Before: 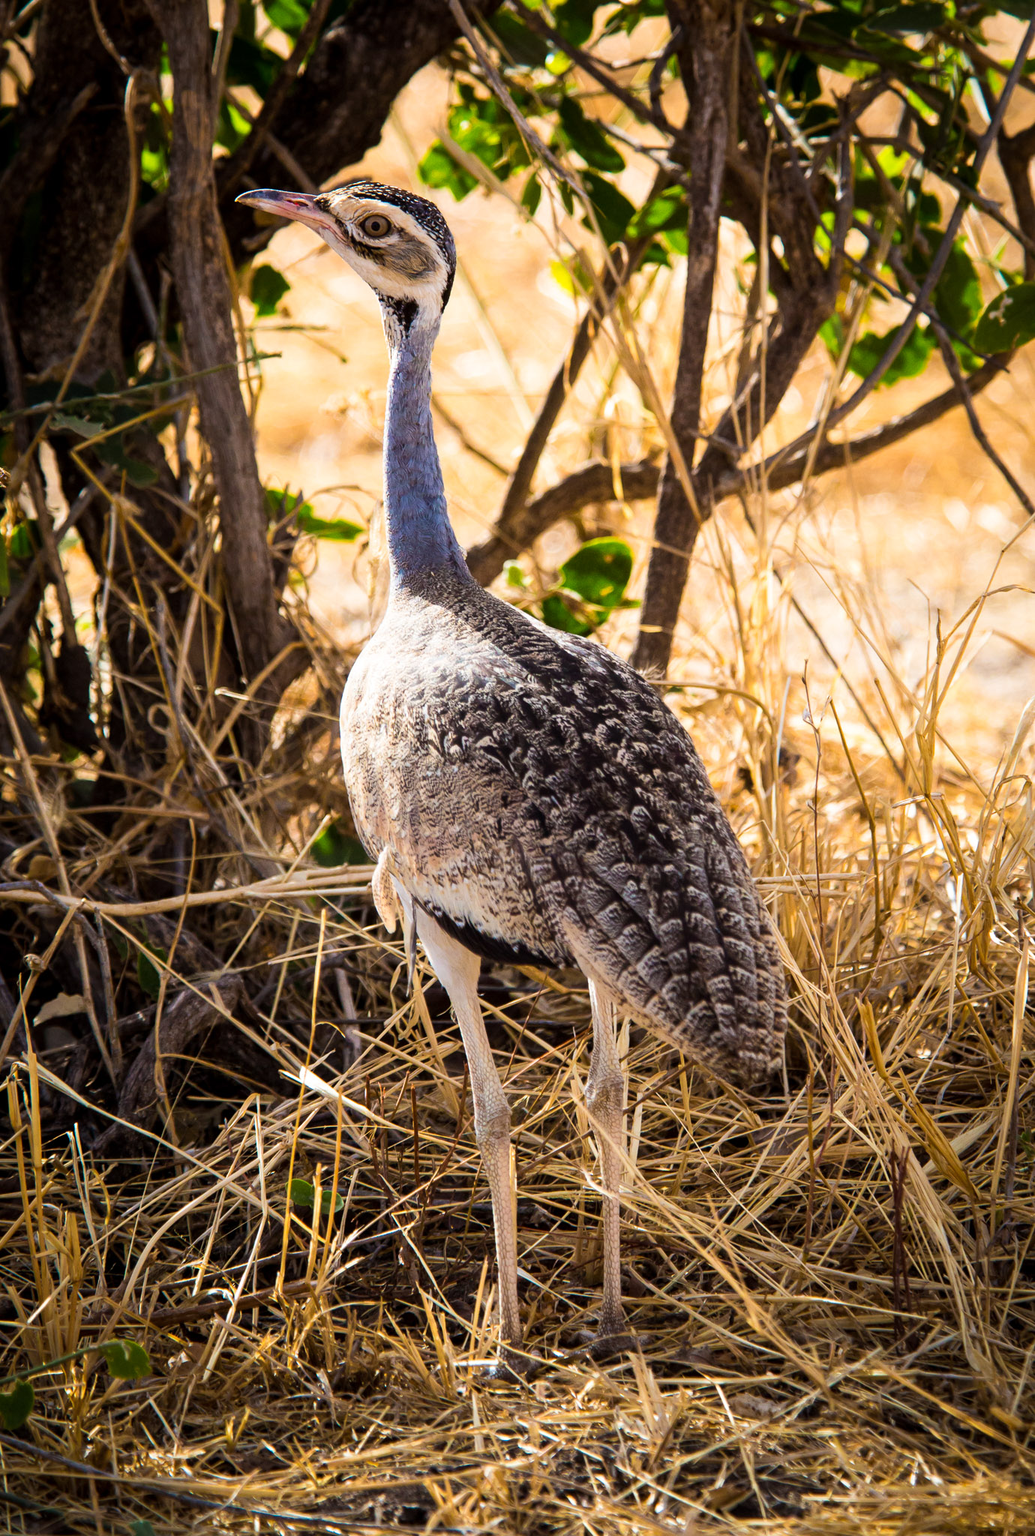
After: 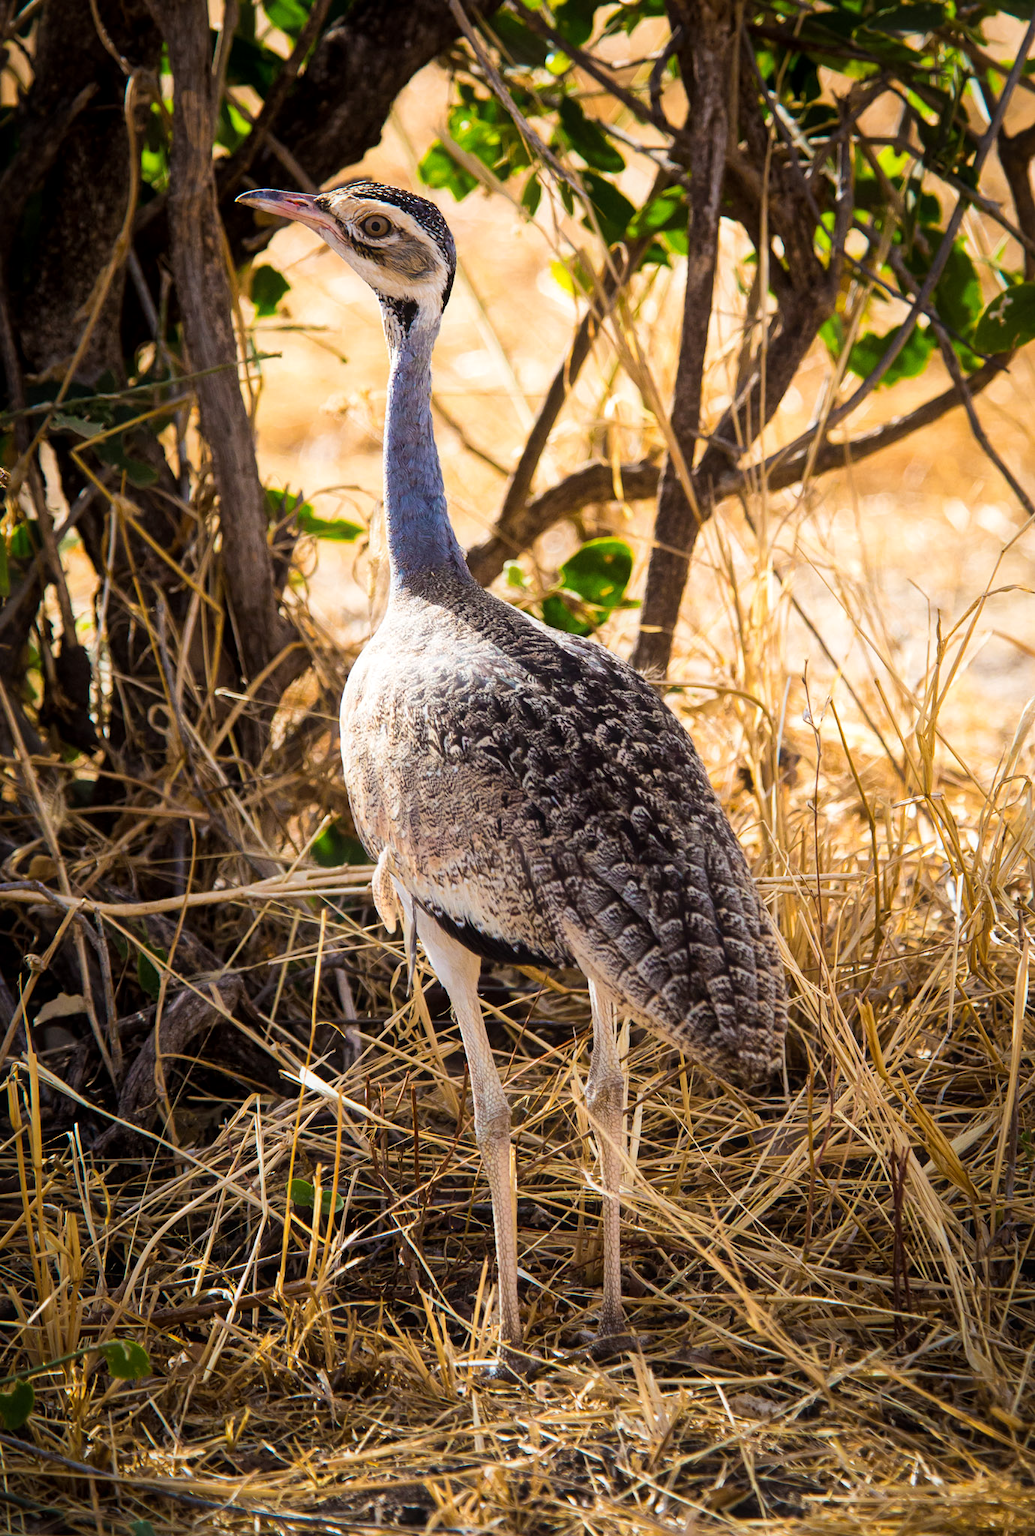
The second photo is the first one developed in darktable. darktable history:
local contrast: mode bilateral grid, contrast 20, coarseness 51, detail 132%, midtone range 0.2
contrast equalizer: y [[0.5, 0.488, 0.462, 0.461, 0.491, 0.5], [0.5 ×6], [0.5 ×6], [0 ×6], [0 ×6]]
